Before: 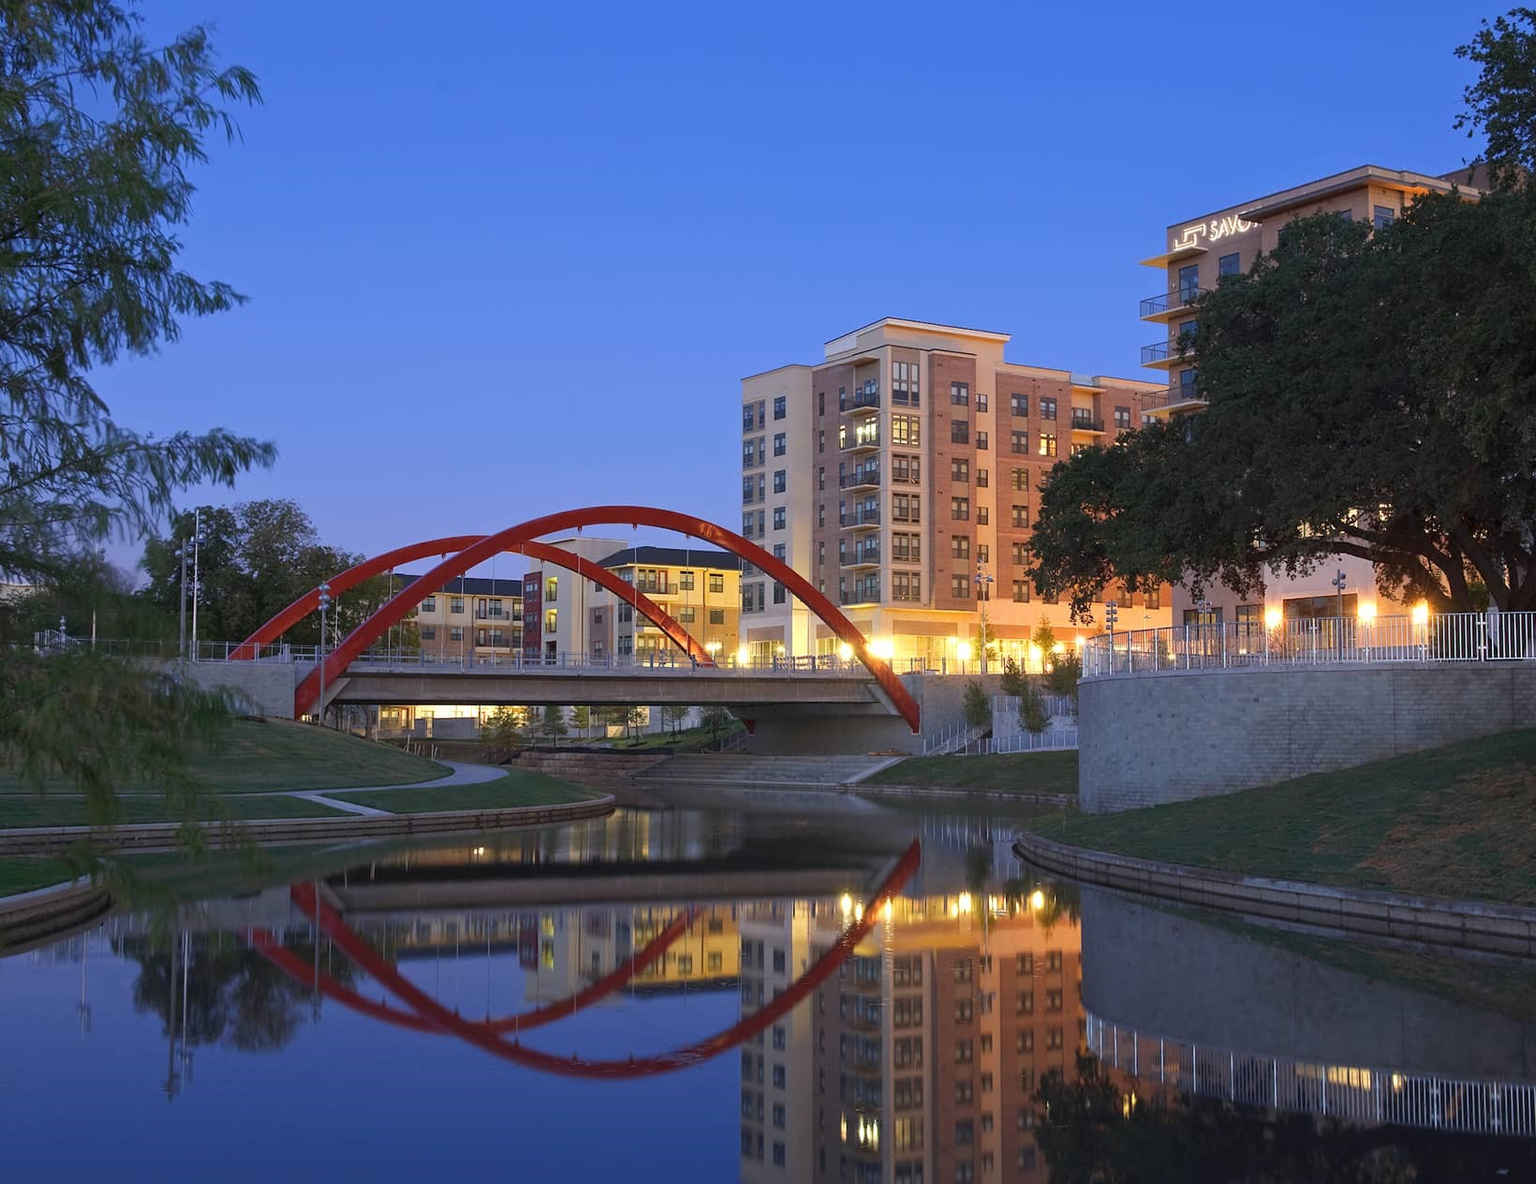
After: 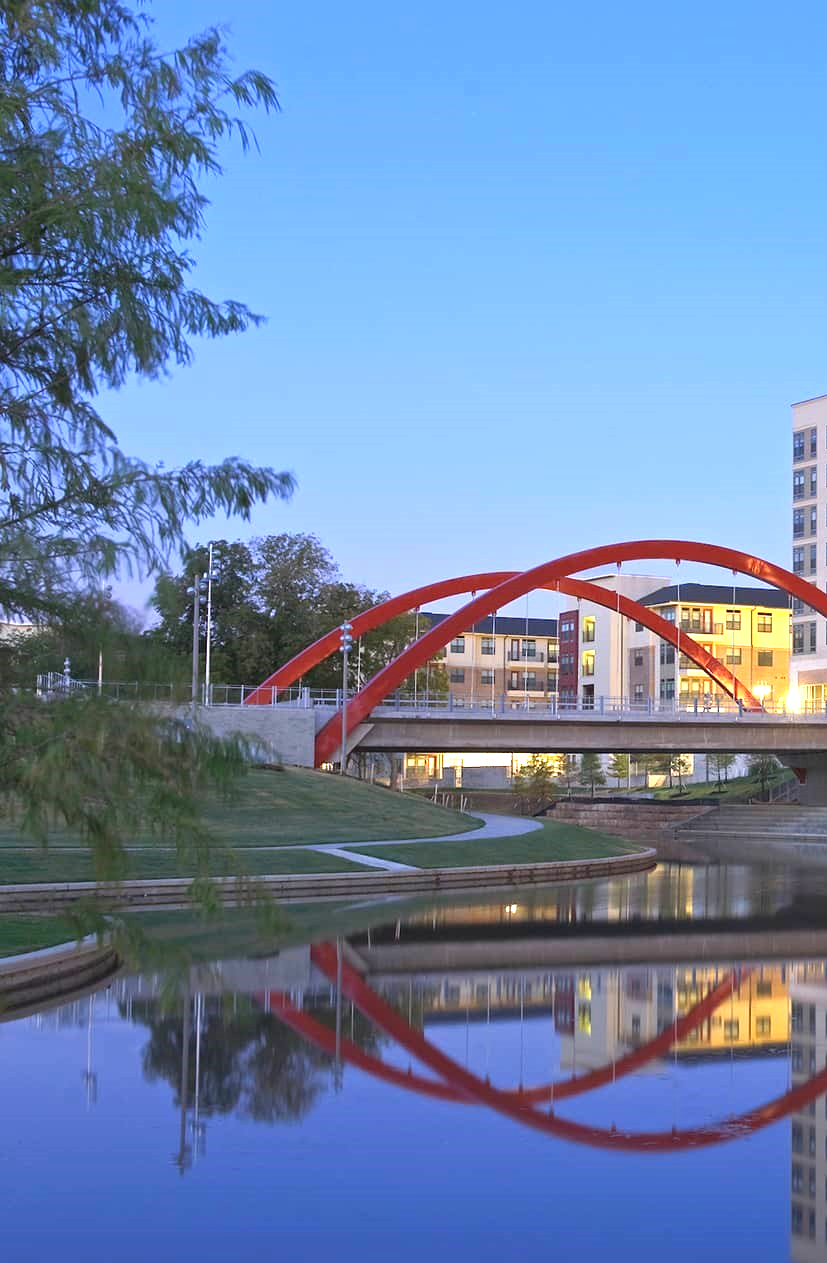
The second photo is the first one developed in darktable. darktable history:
crop and rotate: left 0.022%, top 0%, right 49.541%
exposure: black level correction 0, exposure 1.2 EV, compensate highlight preservation false
